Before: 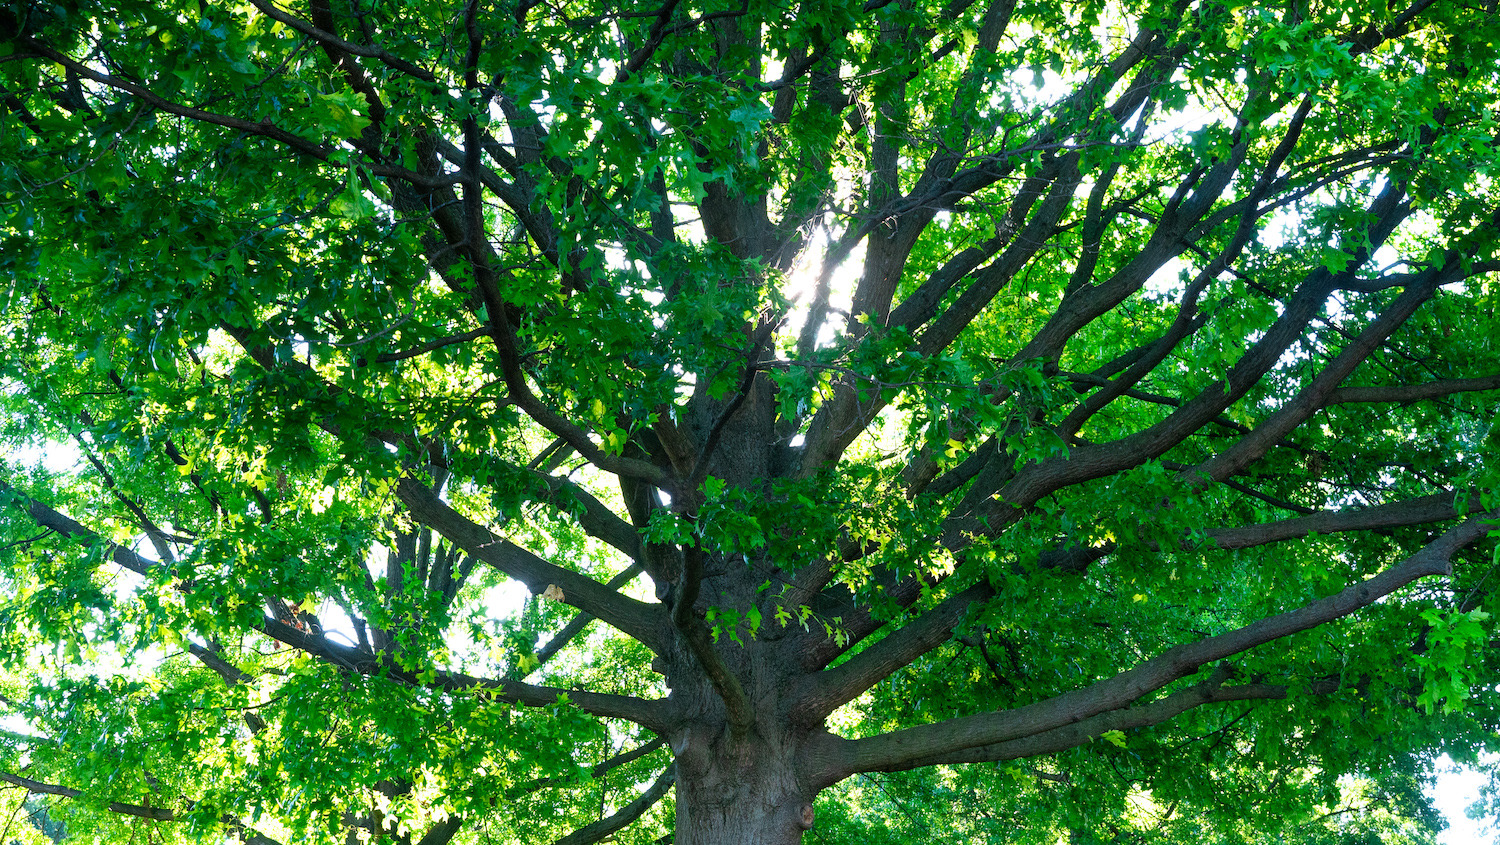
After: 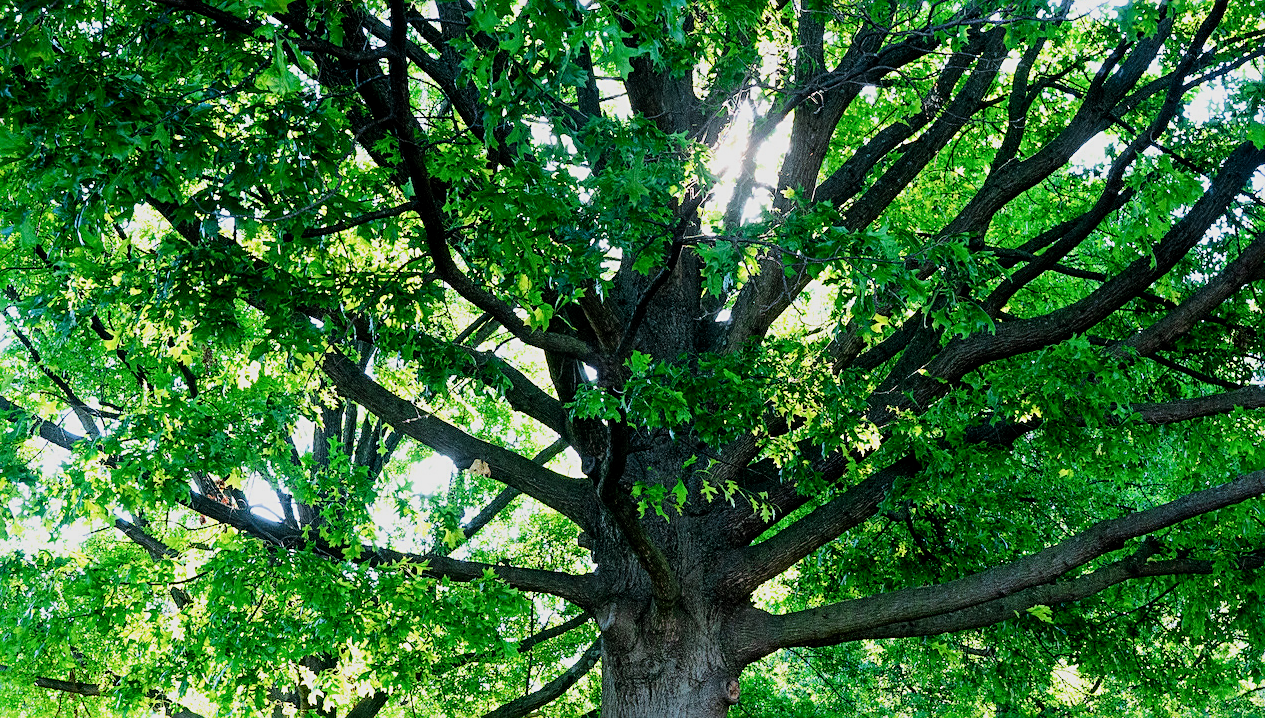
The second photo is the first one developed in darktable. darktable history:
crop and rotate: left 4.959%, top 14.938%, right 10.671%
sharpen: on, module defaults
tone curve: curves: ch0 [(0, 0) (0.003, 0.002) (0.011, 0.009) (0.025, 0.02) (0.044, 0.034) (0.069, 0.046) (0.1, 0.062) (0.136, 0.083) (0.177, 0.119) (0.224, 0.162) (0.277, 0.216) (0.335, 0.282) (0.399, 0.365) (0.468, 0.457) (0.543, 0.541) (0.623, 0.624) (0.709, 0.713) (0.801, 0.797) (0.898, 0.889) (1, 1)], color space Lab, independent channels, preserve colors none
filmic rgb: black relative exposure -4.77 EV, white relative exposure 4.04 EV, hardness 2.83
tone equalizer: edges refinement/feathering 500, mask exposure compensation -1.57 EV, preserve details no
exposure: exposure 0.424 EV, compensate highlight preservation false
